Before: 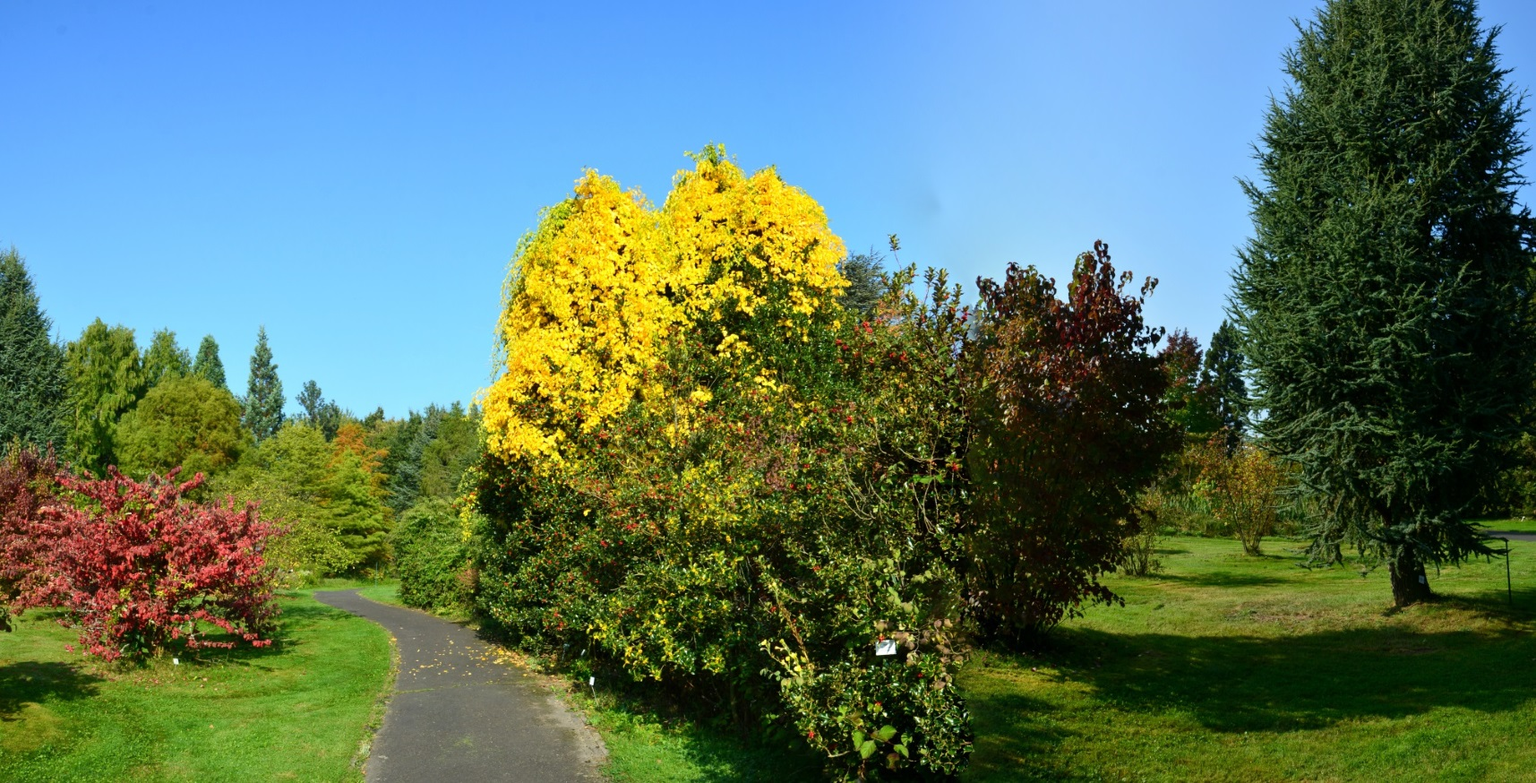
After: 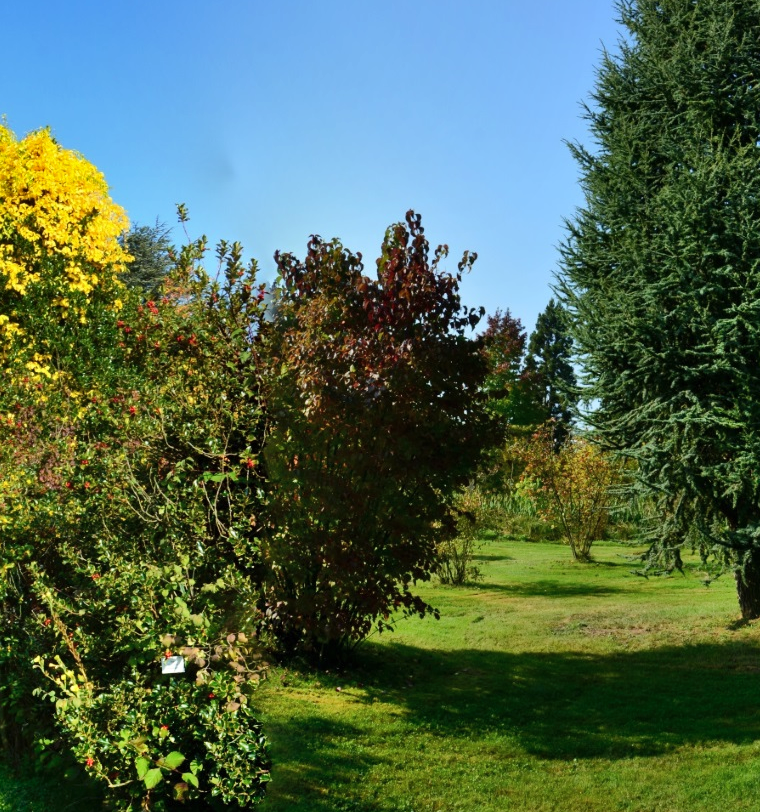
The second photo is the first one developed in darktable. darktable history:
crop: left 47.628%, top 6.643%, right 7.874%
shadows and highlights: low approximation 0.01, soften with gaussian
